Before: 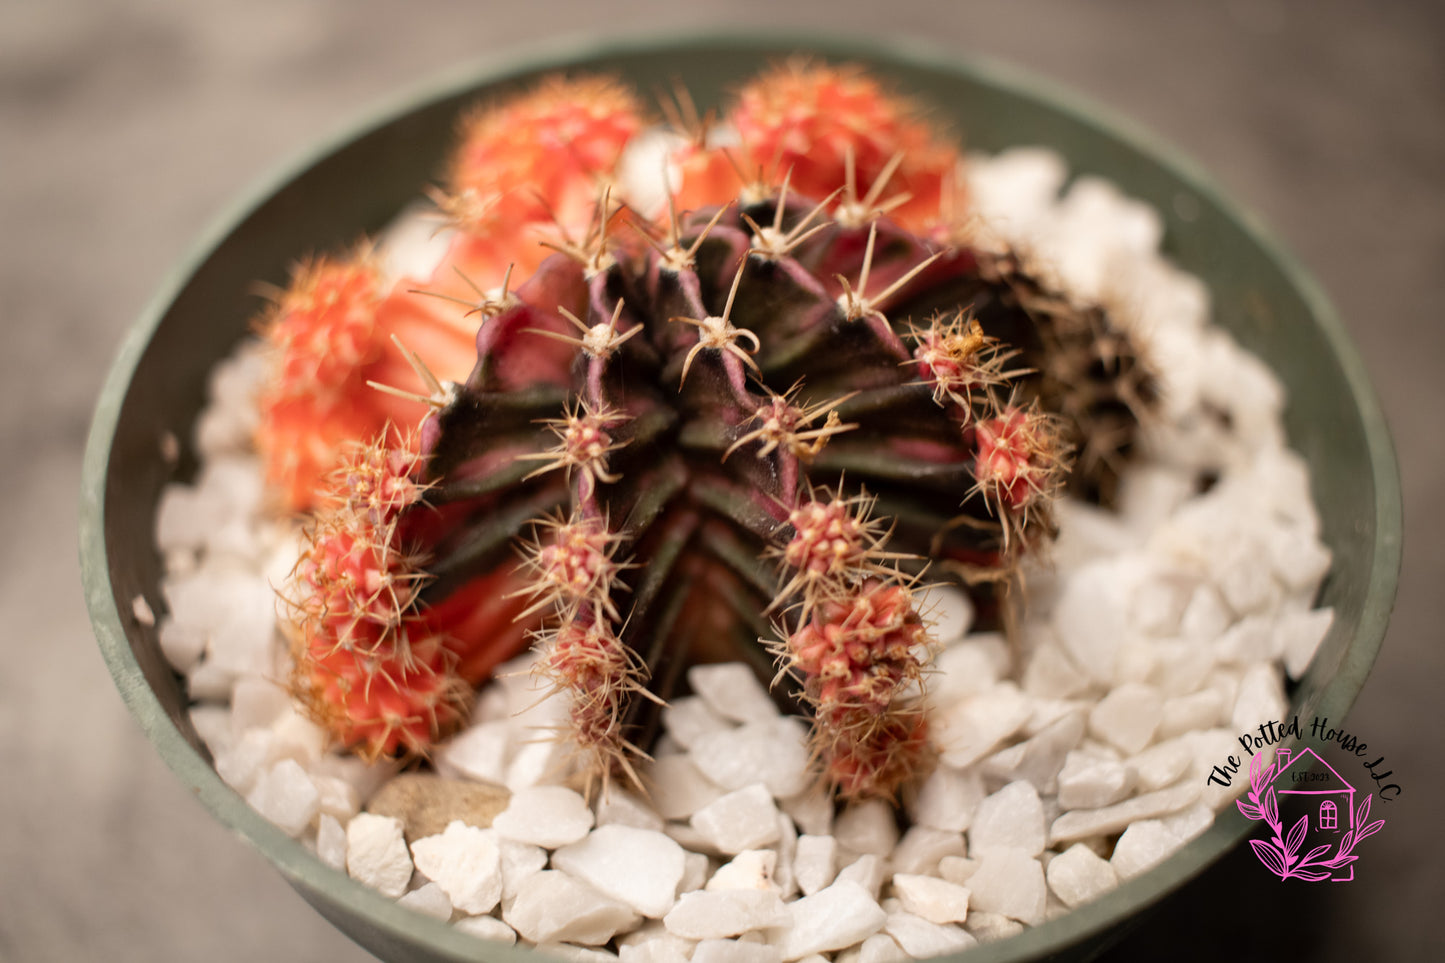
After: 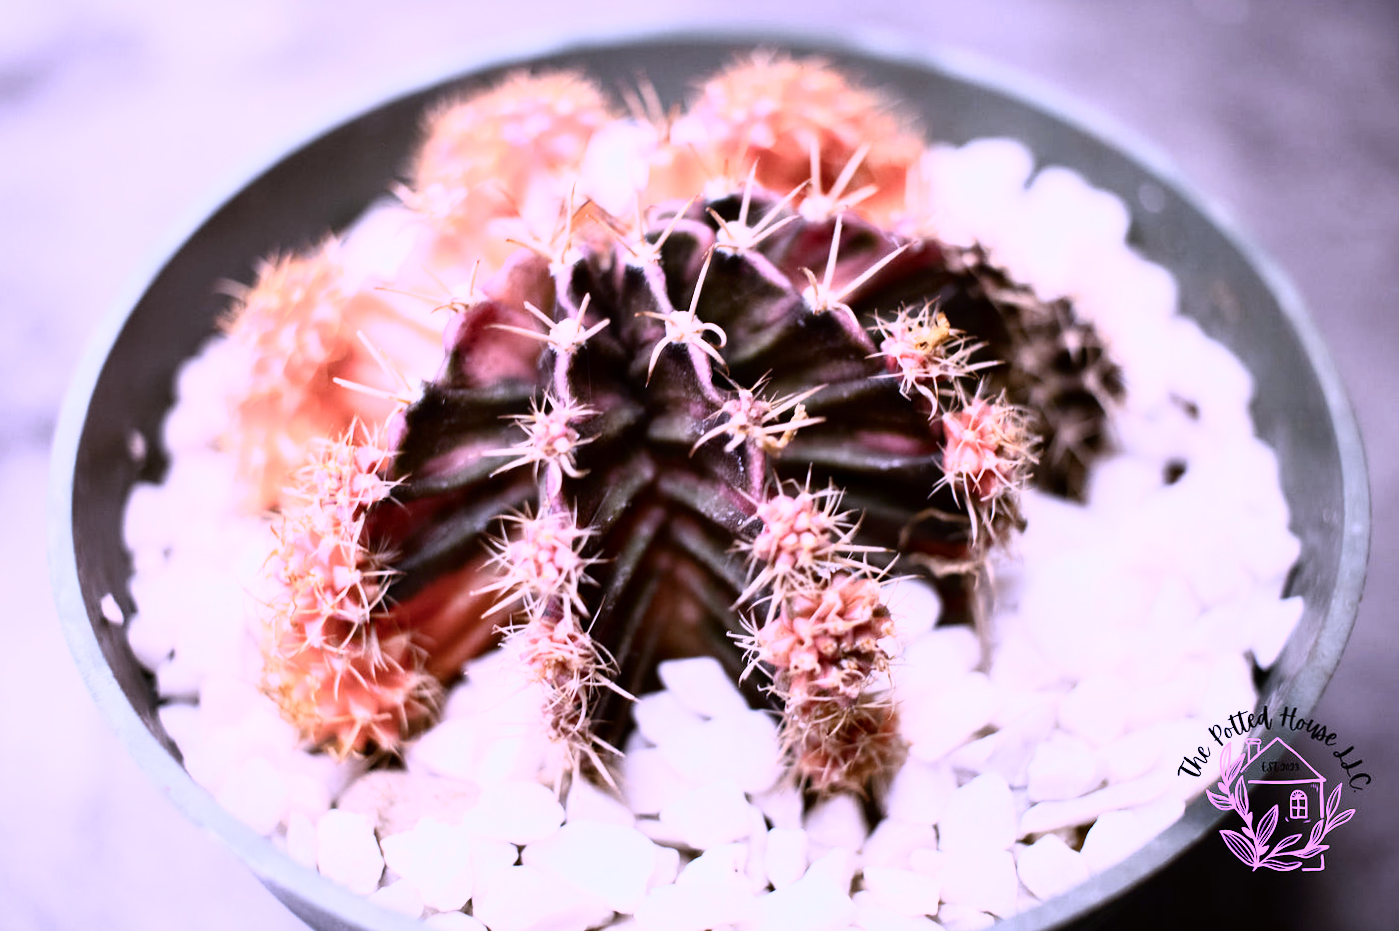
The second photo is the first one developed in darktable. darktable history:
white balance: red 0.98, blue 1.61
rotate and perspective: rotation -0.45°, automatic cropping original format, crop left 0.008, crop right 0.992, crop top 0.012, crop bottom 0.988
tone curve: curves: ch0 [(0, 0) (0.003, 0.003) (0.011, 0.012) (0.025, 0.028) (0.044, 0.049) (0.069, 0.091) (0.1, 0.144) (0.136, 0.21) (0.177, 0.277) (0.224, 0.352) (0.277, 0.433) (0.335, 0.523) (0.399, 0.613) (0.468, 0.702) (0.543, 0.79) (0.623, 0.867) (0.709, 0.916) (0.801, 0.946) (0.898, 0.972) (1, 1)], color space Lab, independent channels, preserve colors none
crop: left 1.743%, right 0.268%, bottom 2.011%
contrast brightness saturation: contrast 0.22
